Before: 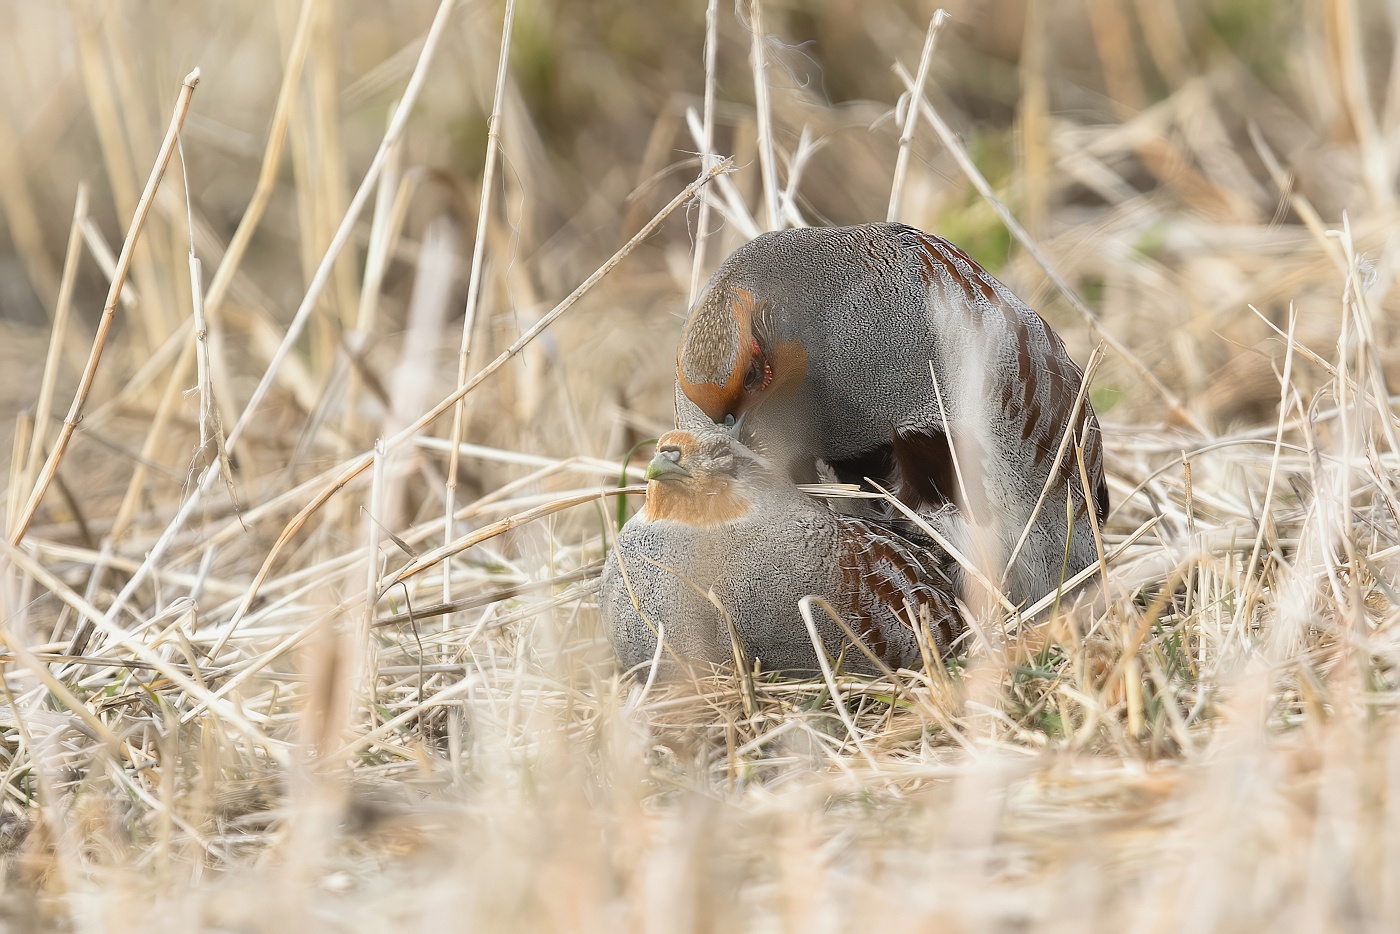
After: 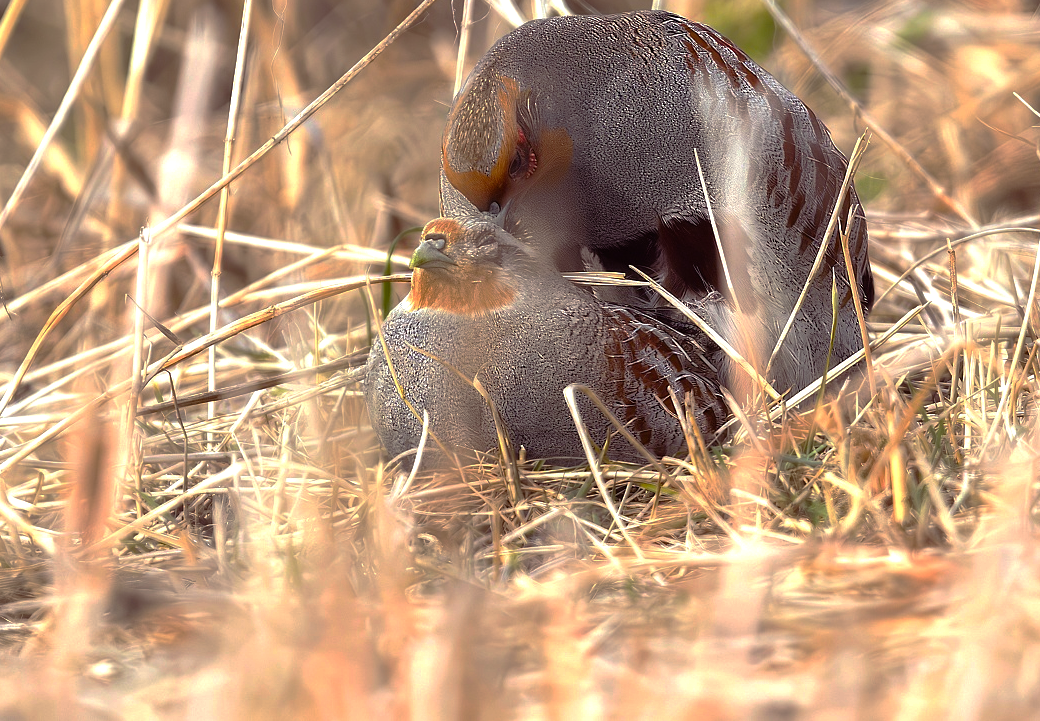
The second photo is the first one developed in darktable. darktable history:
crop: left 16.835%, top 22.752%, right 8.813%
tone equalizer: -8 EV -0.415 EV, -7 EV -0.378 EV, -6 EV -0.349 EV, -5 EV -0.245 EV, -3 EV 0.245 EV, -2 EV 0.308 EV, -1 EV 0.373 EV, +0 EV 0.386 EV
color balance rgb: shadows lift › chroma 6.126%, shadows lift › hue 305.62°, power › luminance -7.793%, power › chroma 1.363%, power › hue 330.36°, perceptual saturation grading › global saturation 25.08%, global vibrance 20%
base curve: curves: ch0 [(0, 0) (0.841, 0.609) (1, 1)], preserve colors none
